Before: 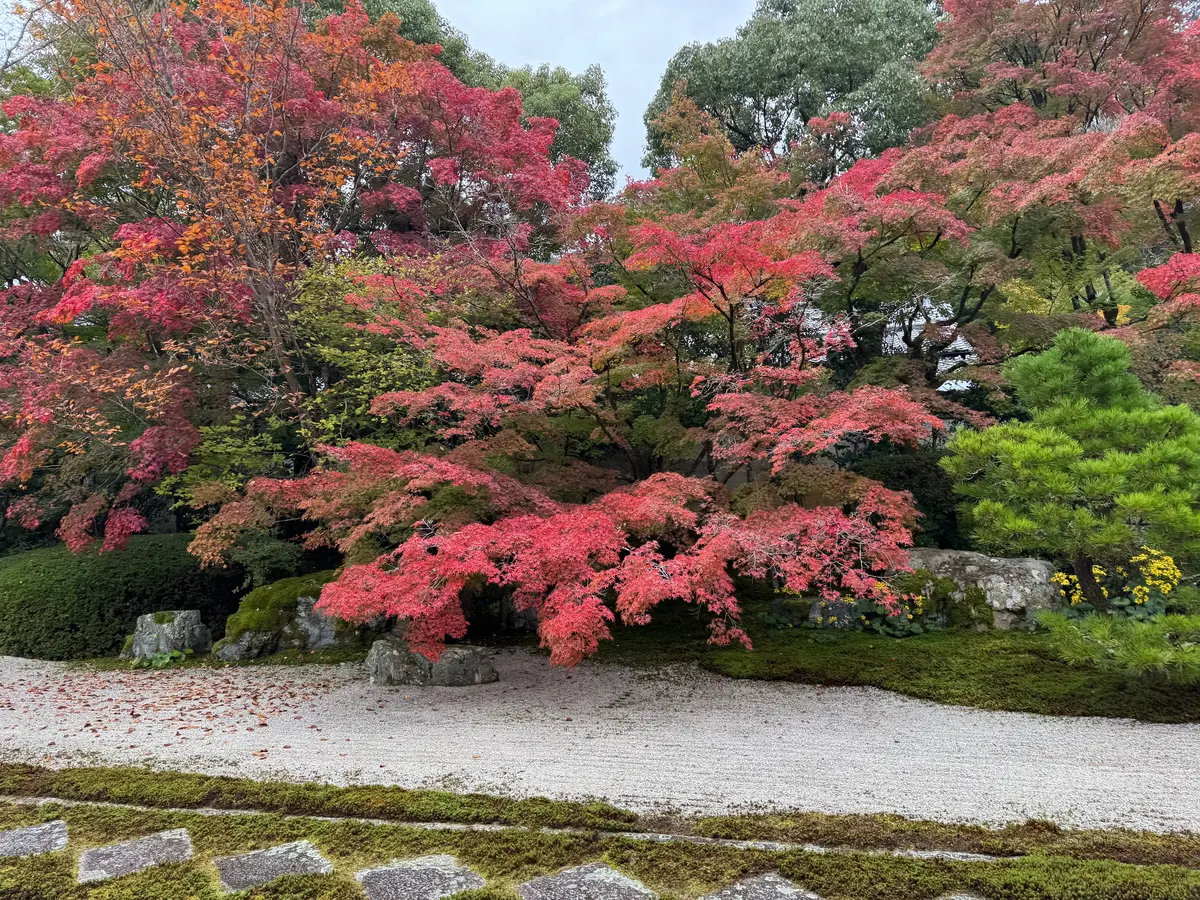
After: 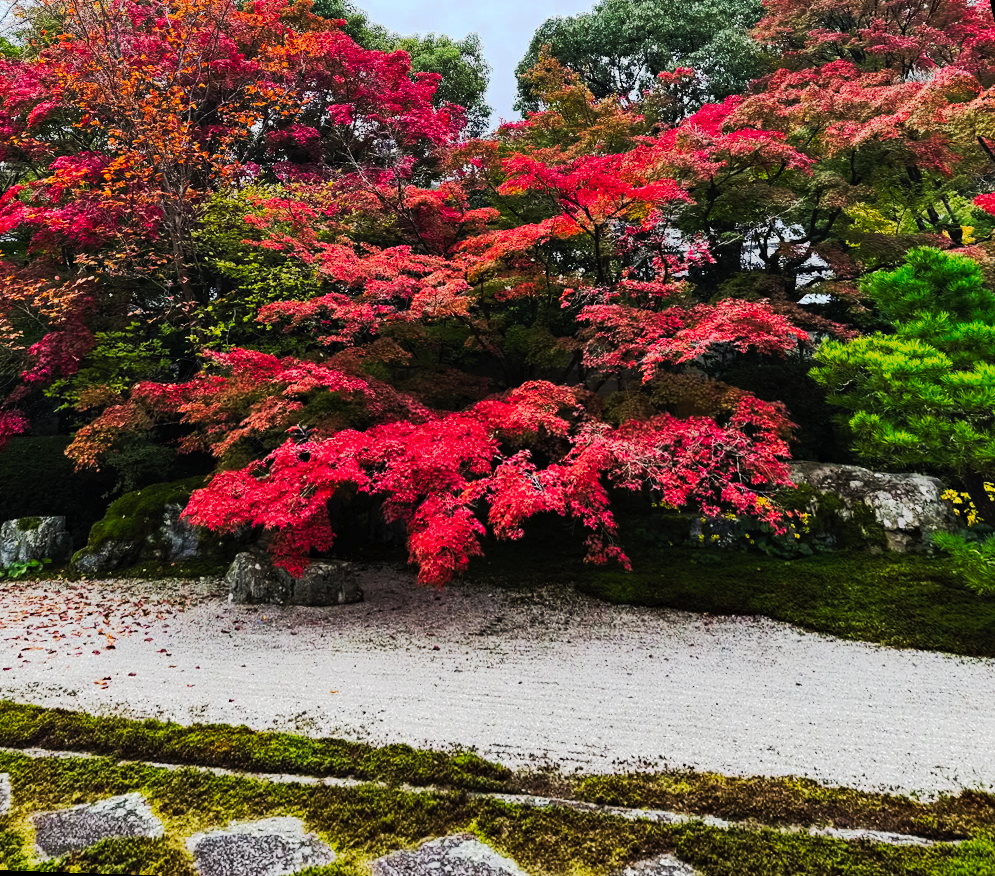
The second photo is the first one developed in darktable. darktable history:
haze removal: on, module defaults
tone curve: curves: ch0 [(0, 0) (0.003, 0.011) (0.011, 0.014) (0.025, 0.018) (0.044, 0.023) (0.069, 0.028) (0.1, 0.031) (0.136, 0.039) (0.177, 0.056) (0.224, 0.081) (0.277, 0.129) (0.335, 0.188) (0.399, 0.256) (0.468, 0.367) (0.543, 0.514) (0.623, 0.684) (0.709, 0.785) (0.801, 0.846) (0.898, 0.884) (1, 1)], preserve colors none
rotate and perspective: rotation 0.72°, lens shift (vertical) -0.352, lens shift (horizontal) -0.051, crop left 0.152, crop right 0.859, crop top 0.019, crop bottom 0.964
